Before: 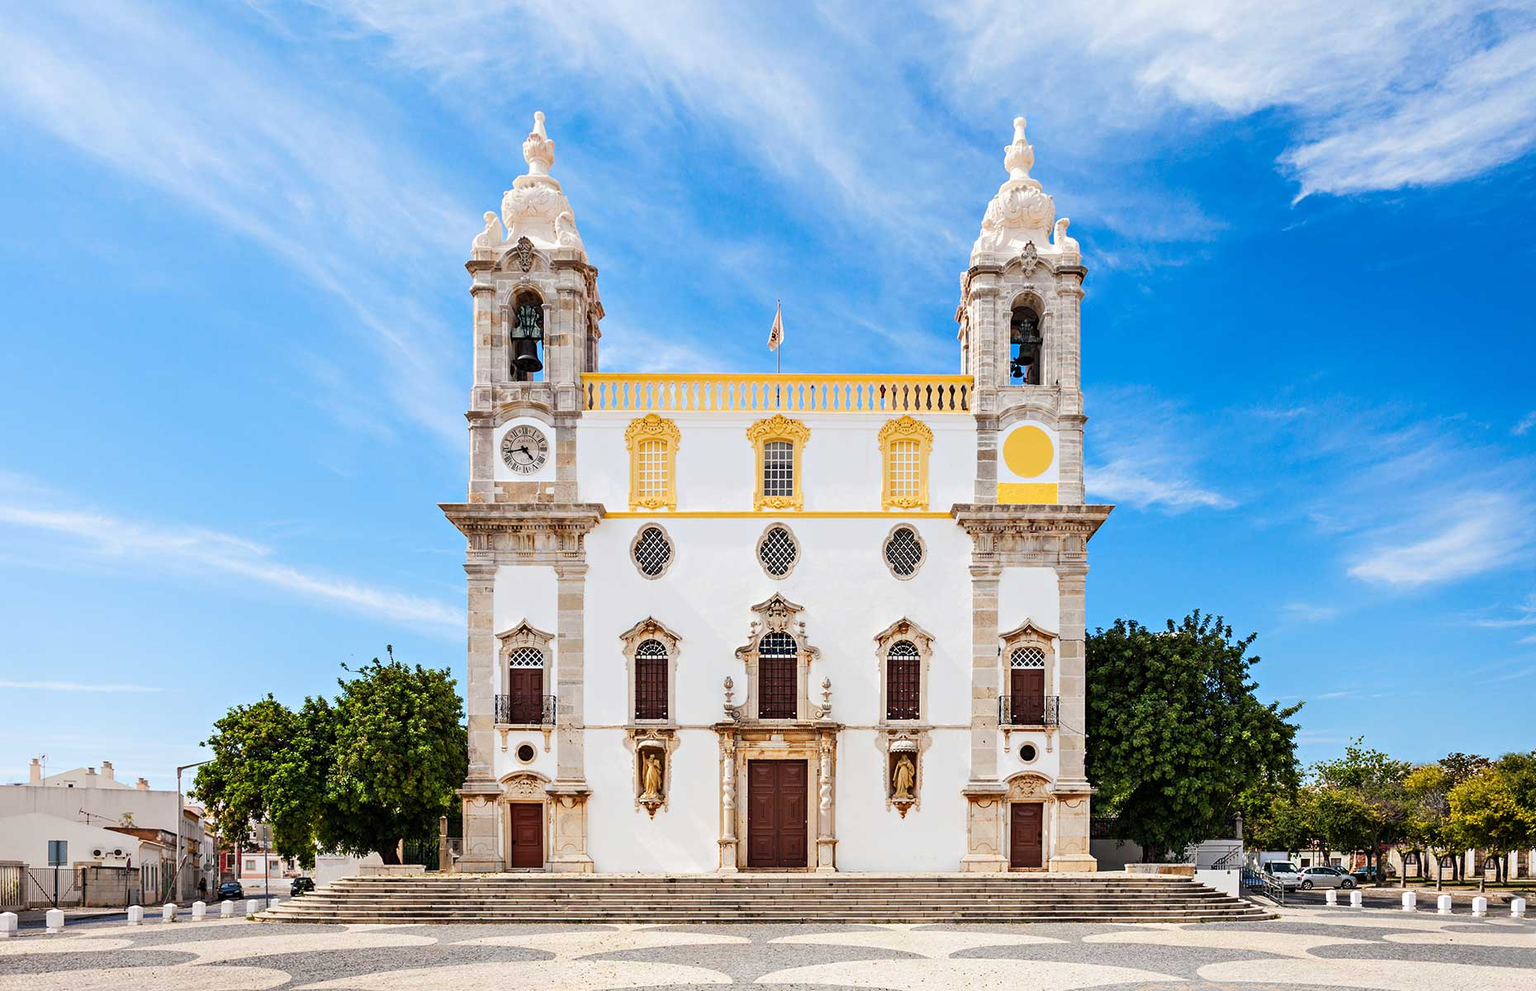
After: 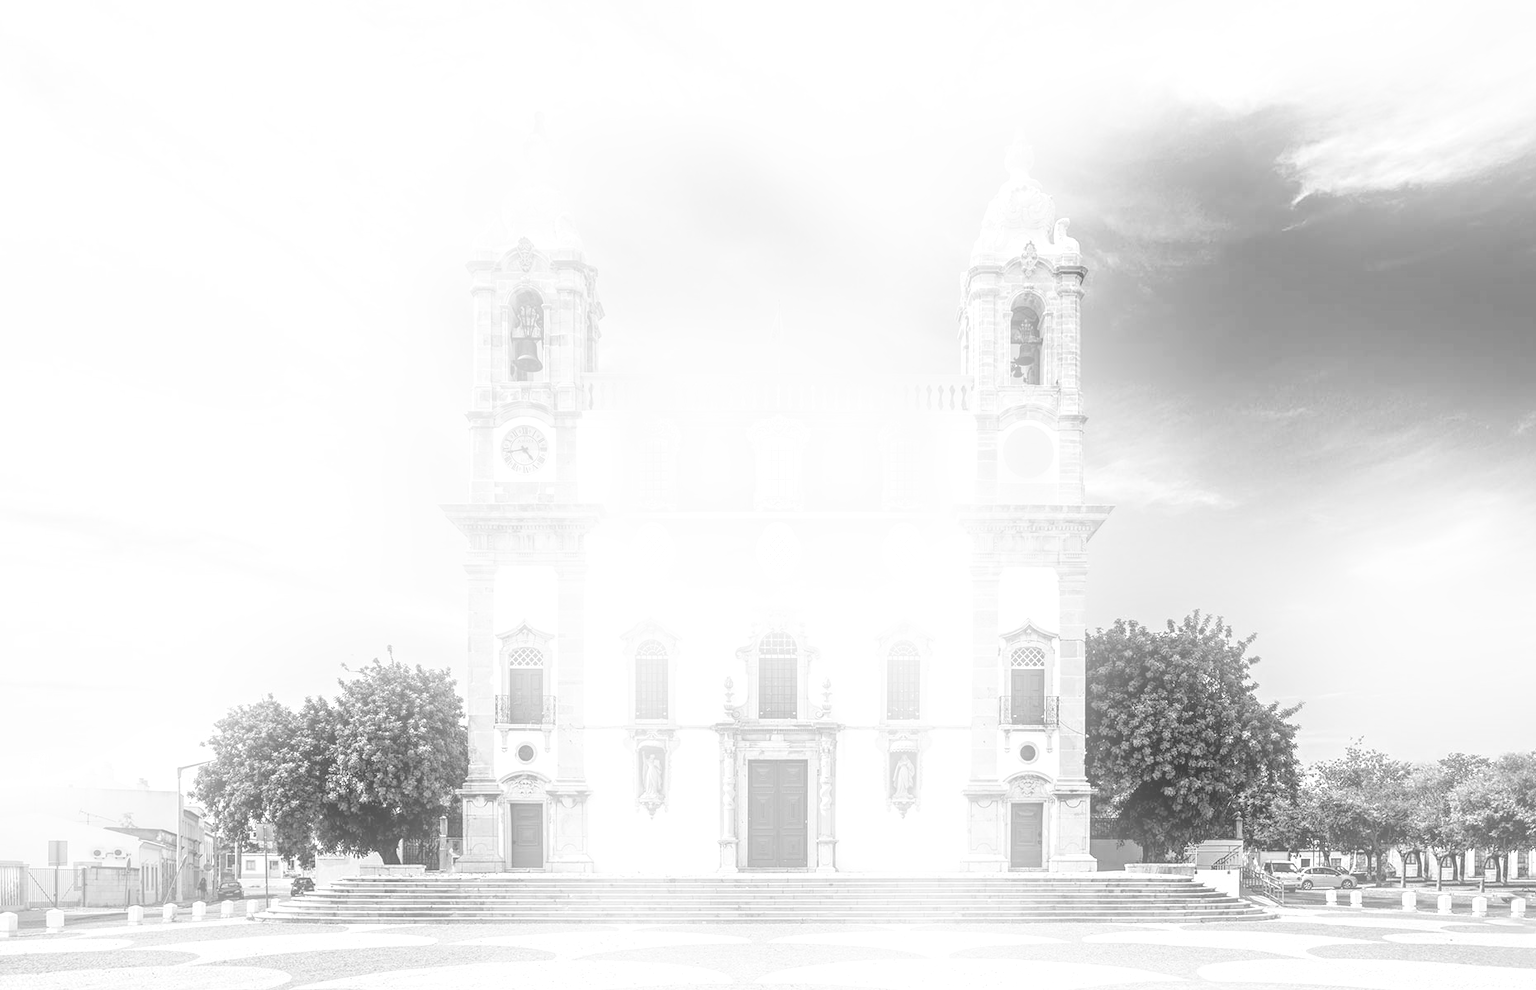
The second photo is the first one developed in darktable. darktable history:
local contrast: detail 110%
exposure: exposure 0.6 EV, compensate highlight preservation false
levels: levels [0.018, 0.493, 1]
monochrome: on, module defaults
bloom: on, module defaults
